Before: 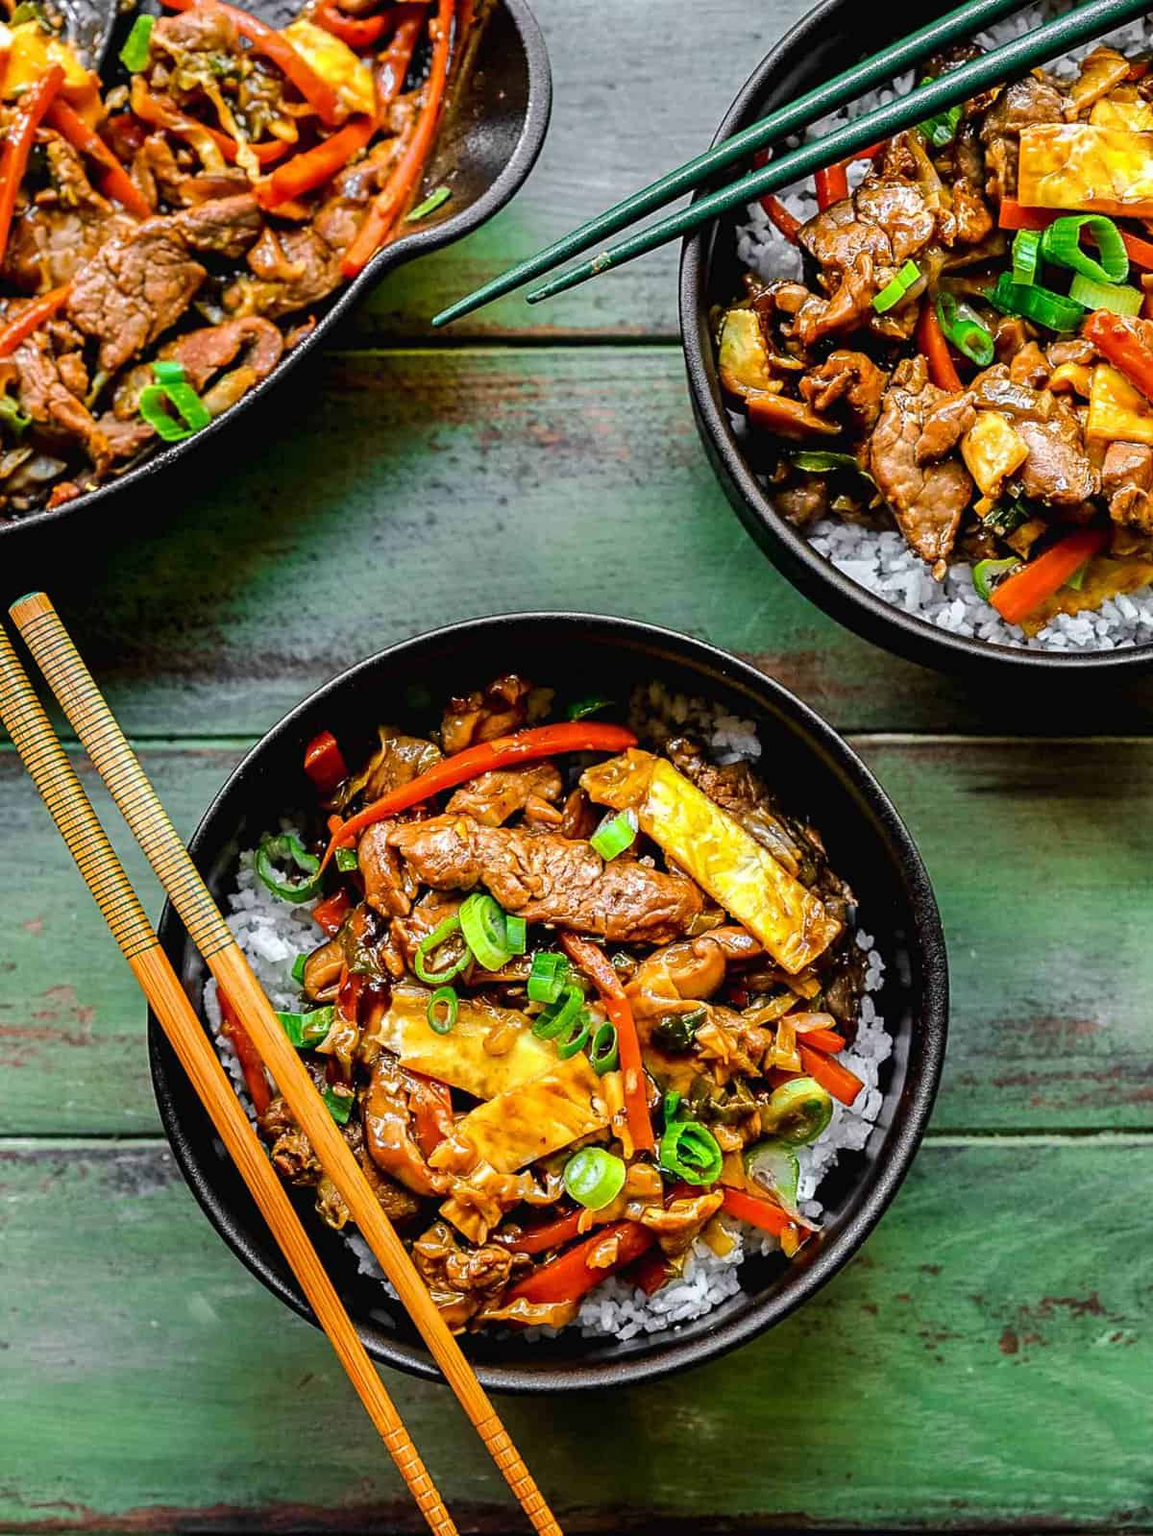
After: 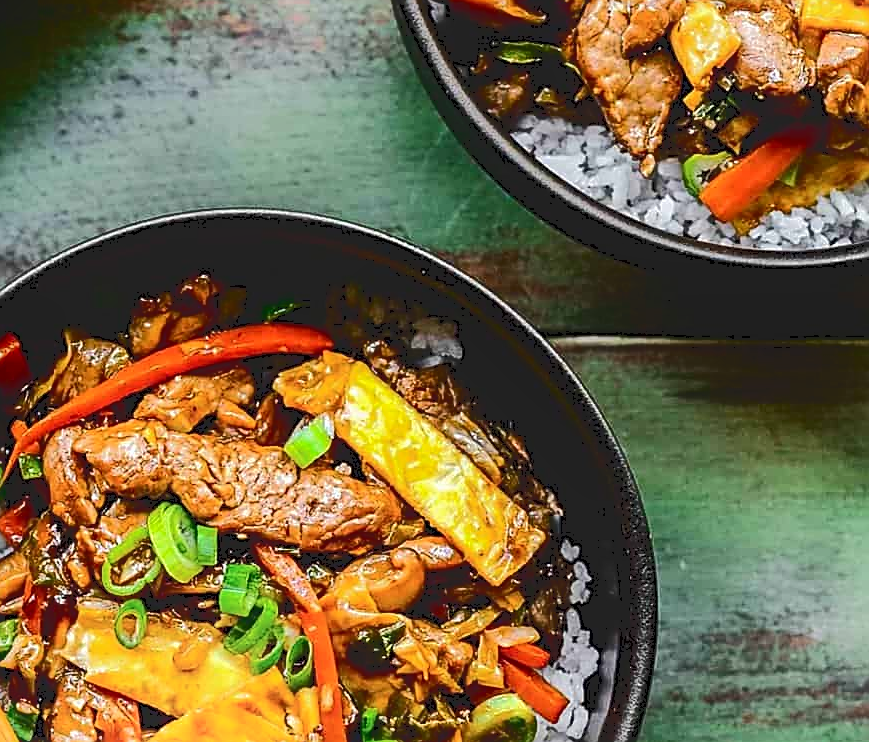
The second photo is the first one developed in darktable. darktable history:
crop and rotate: left 27.525%, top 26.832%, bottom 26.728%
sharpen: on, module defaults
shadows and highlights: shadows -53.78, highlights 85.48, soften with gaussian
tone curve: curves: ch0 [(0, 0) (0.003, 0.132) (0.011, 0.136) (0.025, 0.14) (0.044, 0.147) (0.069, 0.149) (0.1, 0.156) (0.136, 0.163) (0.177, 0.177) (0.224, 0.2) (0.277, 0.251) (0.335, 0.311) (0.399, 0.387) (0.468, 0.487) (0.543, 0.585) (0.623, 0.675) (0.709, 0.742) (0.801, 0.81) (0.898, 0.867) (1, 1)], color space Lab, independent channels, preserve colors none
